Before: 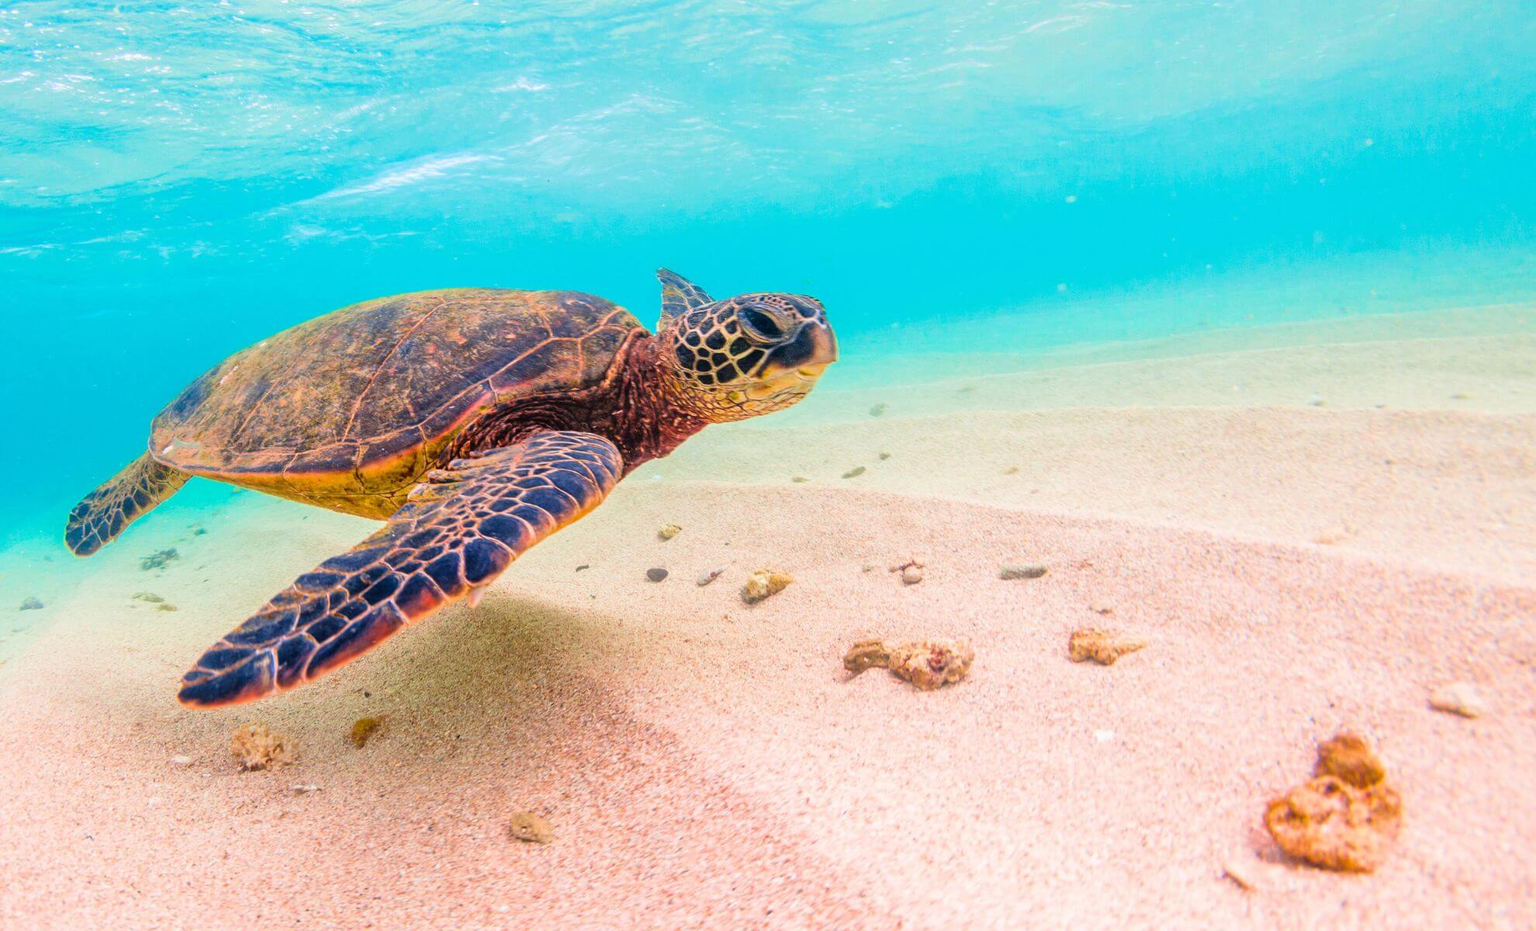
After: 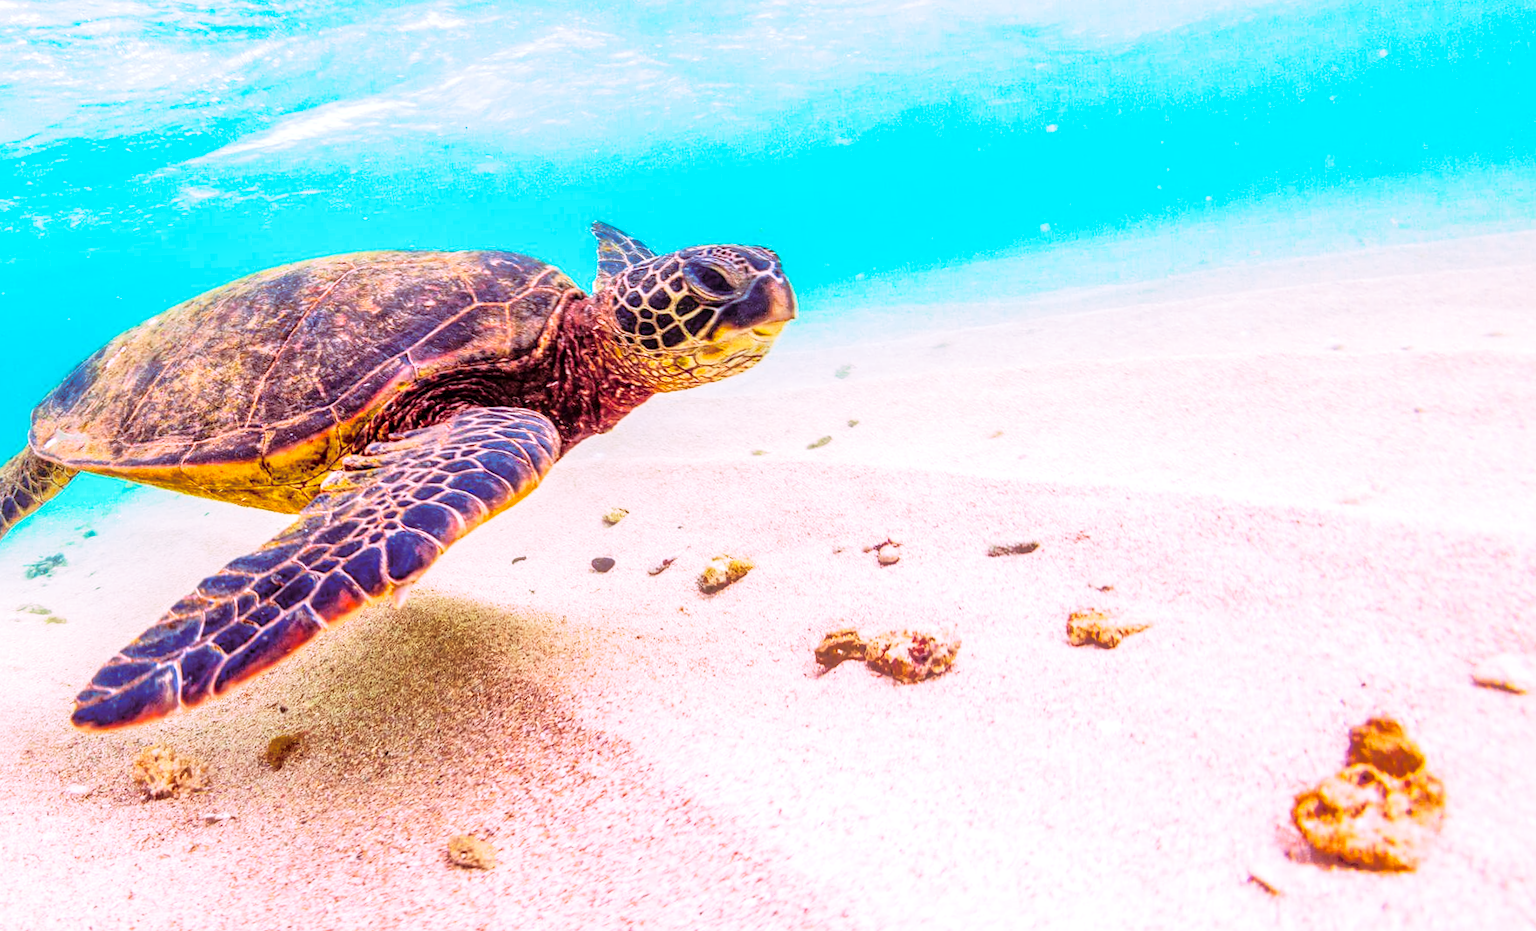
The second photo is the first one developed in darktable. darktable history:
white balance: red 1.066, blue 1.119
base curve: curves: ch0 [(0, 0) (0.028, 0.03) (0.121, 0.232) (0.46, 0.748) (0.859, 0.968) (1, 1)], preserve colors none
crop and rotate: angle 1.96°, left 5.673%, top 5.673%
contrast brightness saturation: contrast 0.2, brightness -0.11, saturation 0.1
split-toning: highlights › hue 298.8°, highlights › saturation 0.73, compress 41.76%
local contrast: detail 130%
shadows and highlights: on, module defaults
